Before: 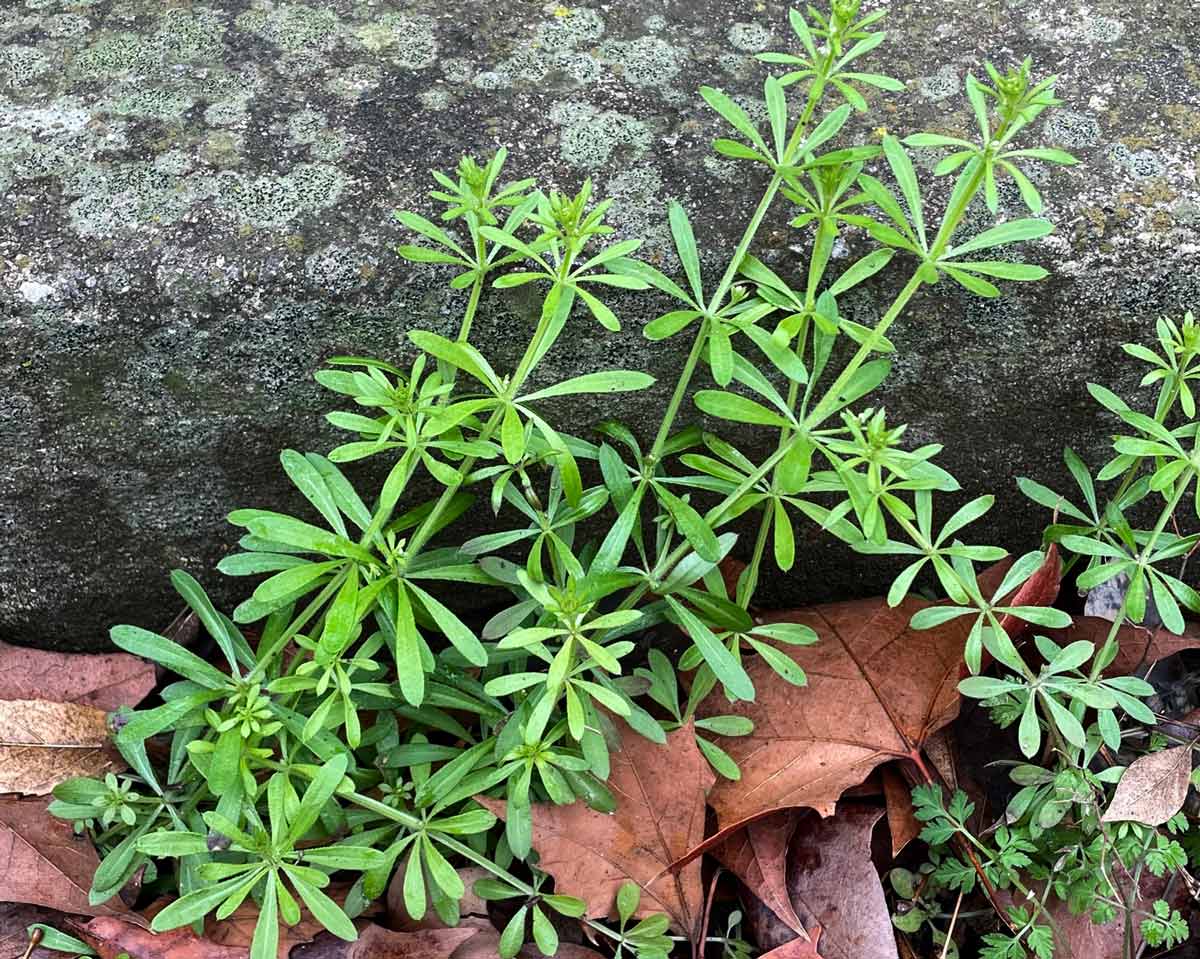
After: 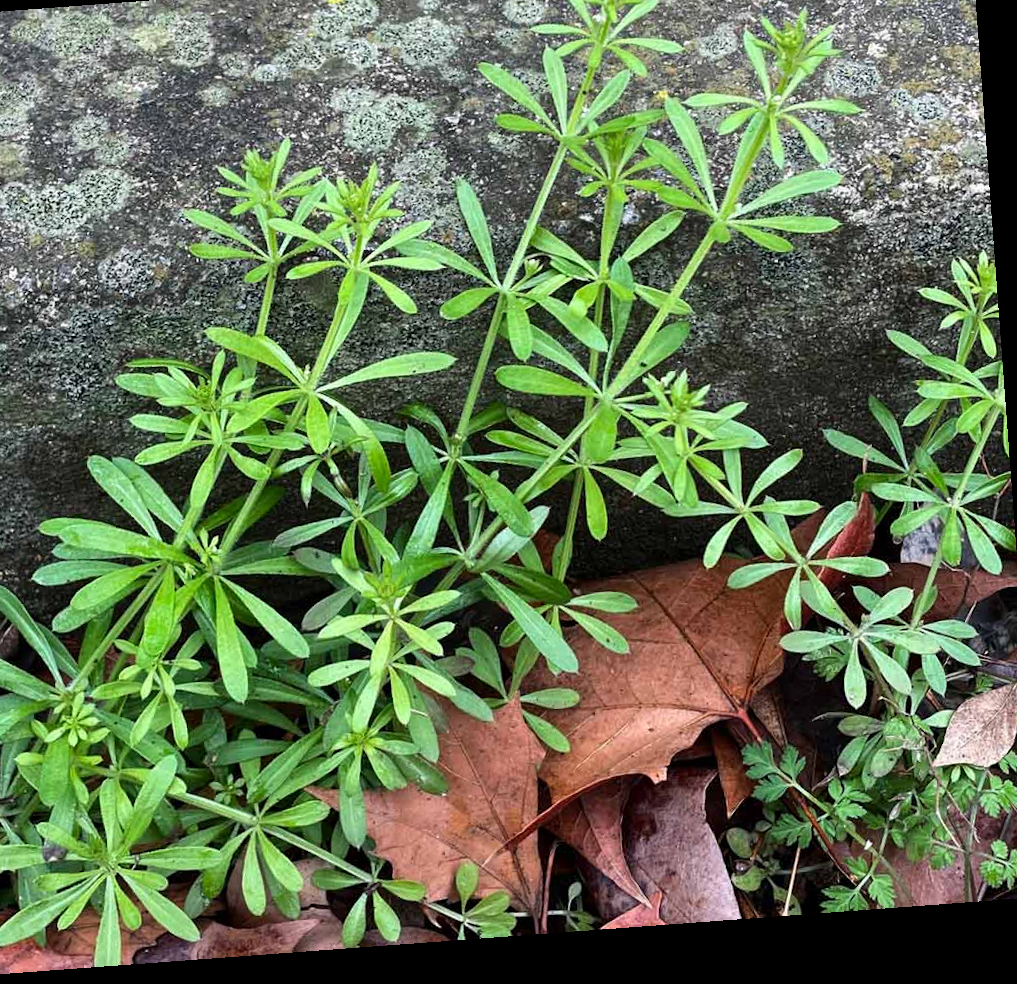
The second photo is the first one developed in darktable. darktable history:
rotate and perspective: rotation -4.25°, automatic cropping off
crop and rotate: left 17.959%, top 5.771%, right 1.742%
